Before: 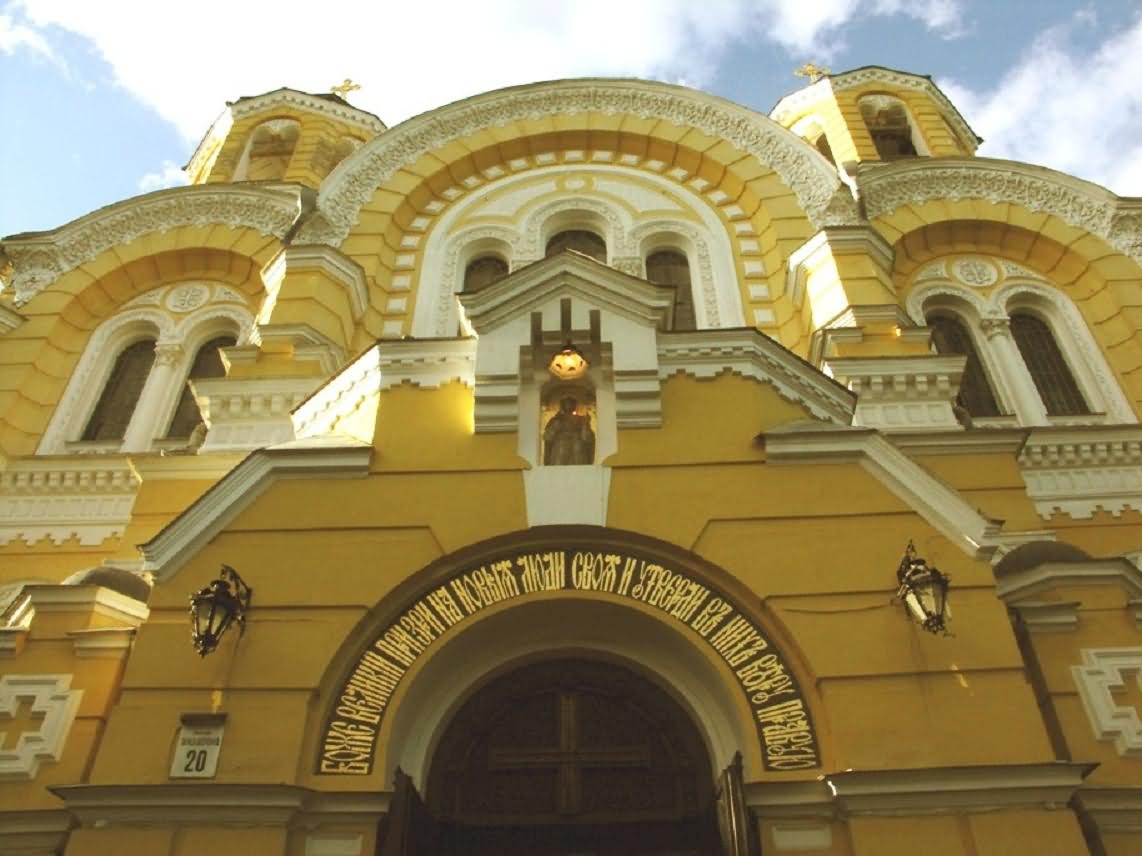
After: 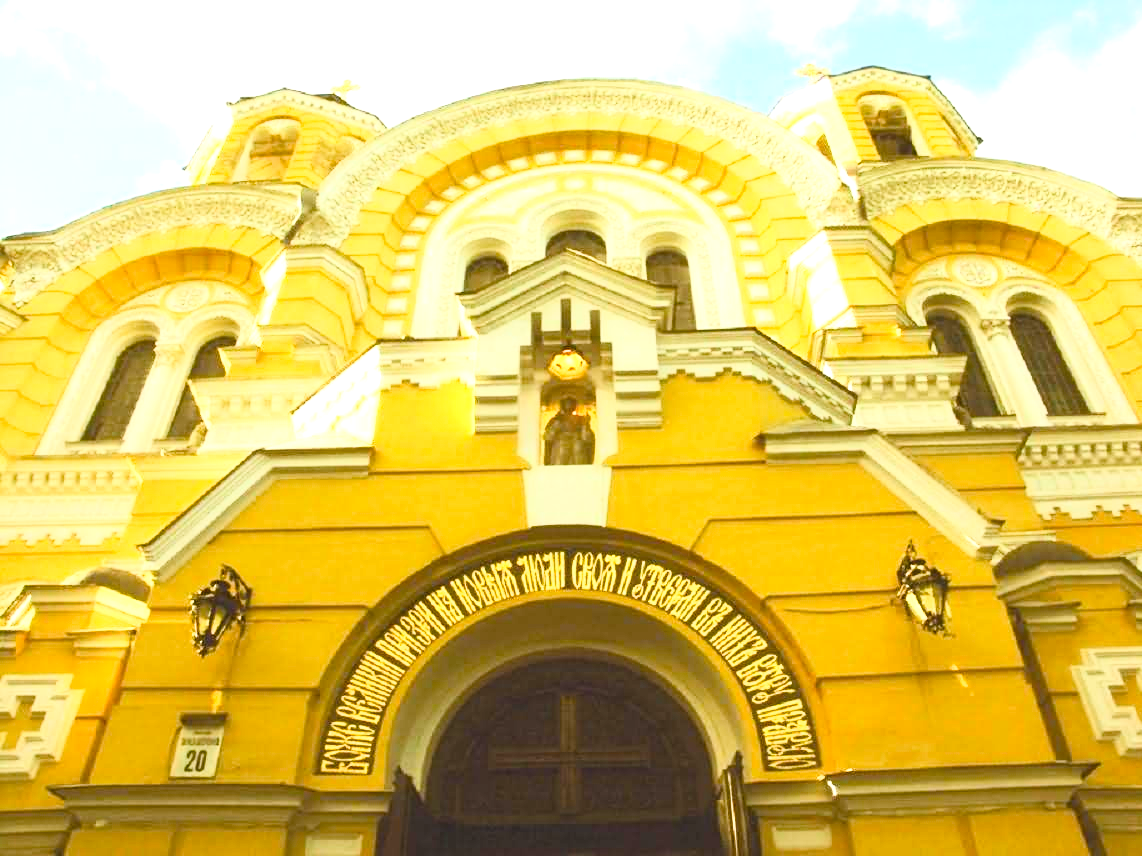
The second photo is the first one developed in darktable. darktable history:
exposure: black level correction 0, exposure 1 EV, compensate highlight preservation false
color balance rgb: perceptual saturation grading › global saturation 35%, perceptual saturation grading › highlights -30%, perceptual saturation grading › shadows 35%, perceptual brilliance grading › global brilliance 3%, perceptual brilliance grading › highlights -3%, perceptual brilliance grading › shadows 3%
tone curve: curves: ch0 [(0, 0.013) (0.198, 0.175) (0.512, 0.582) (0.625, 0.754) (0.81, 0.934) (1, 1)], color space Lab, linked channels, preserve colors none
